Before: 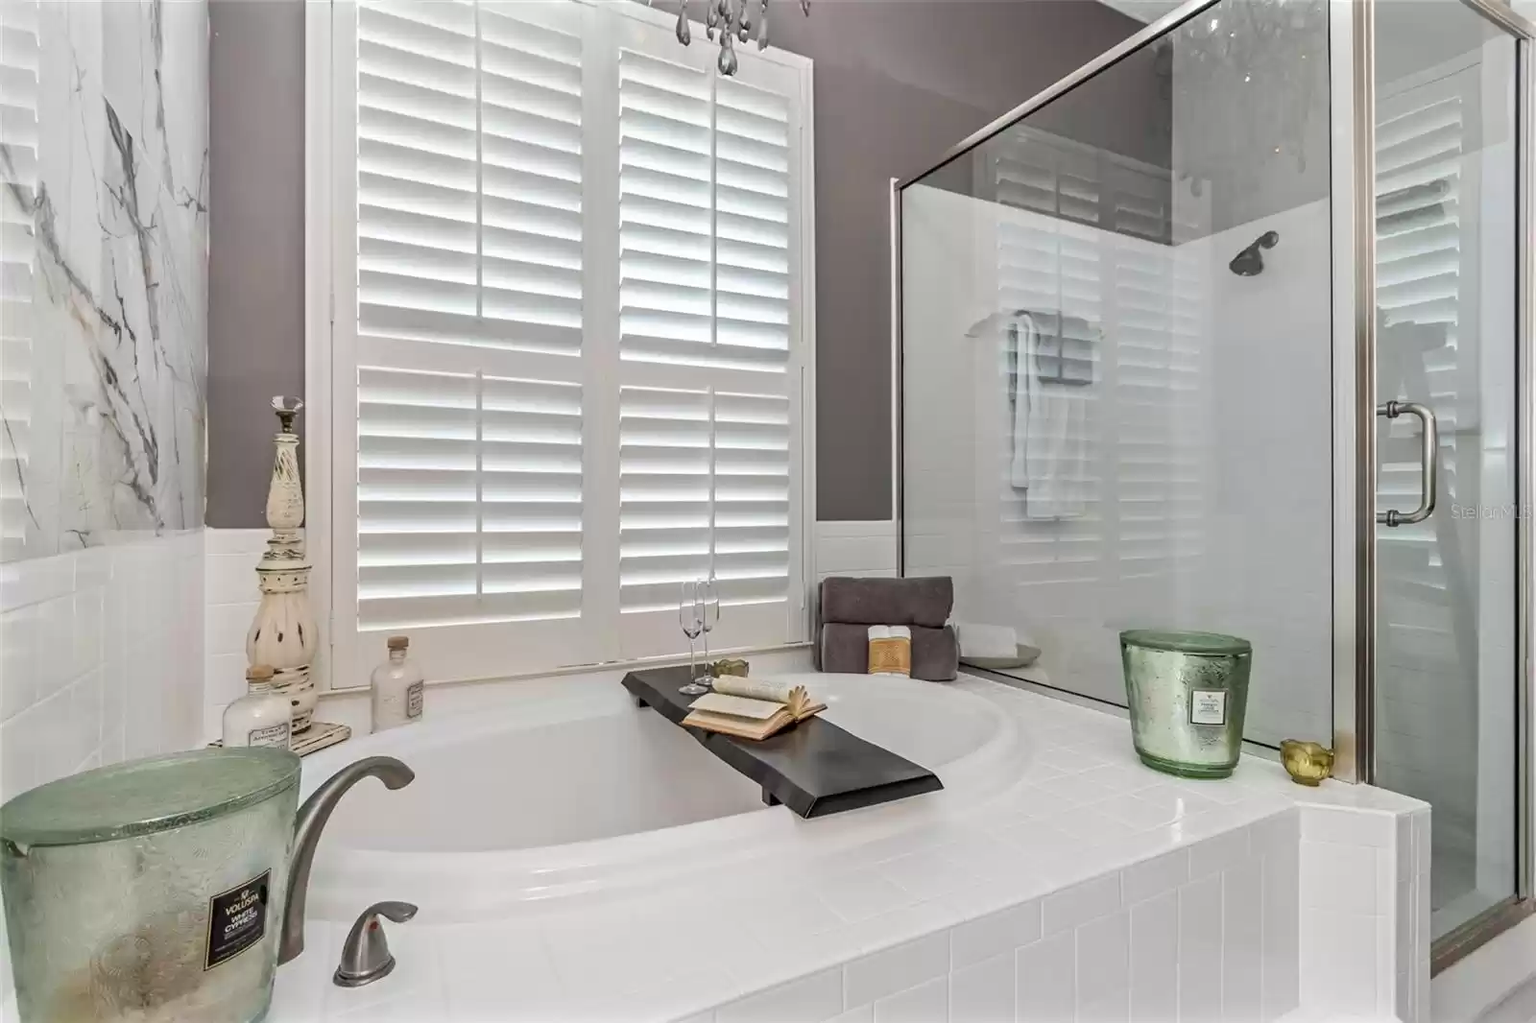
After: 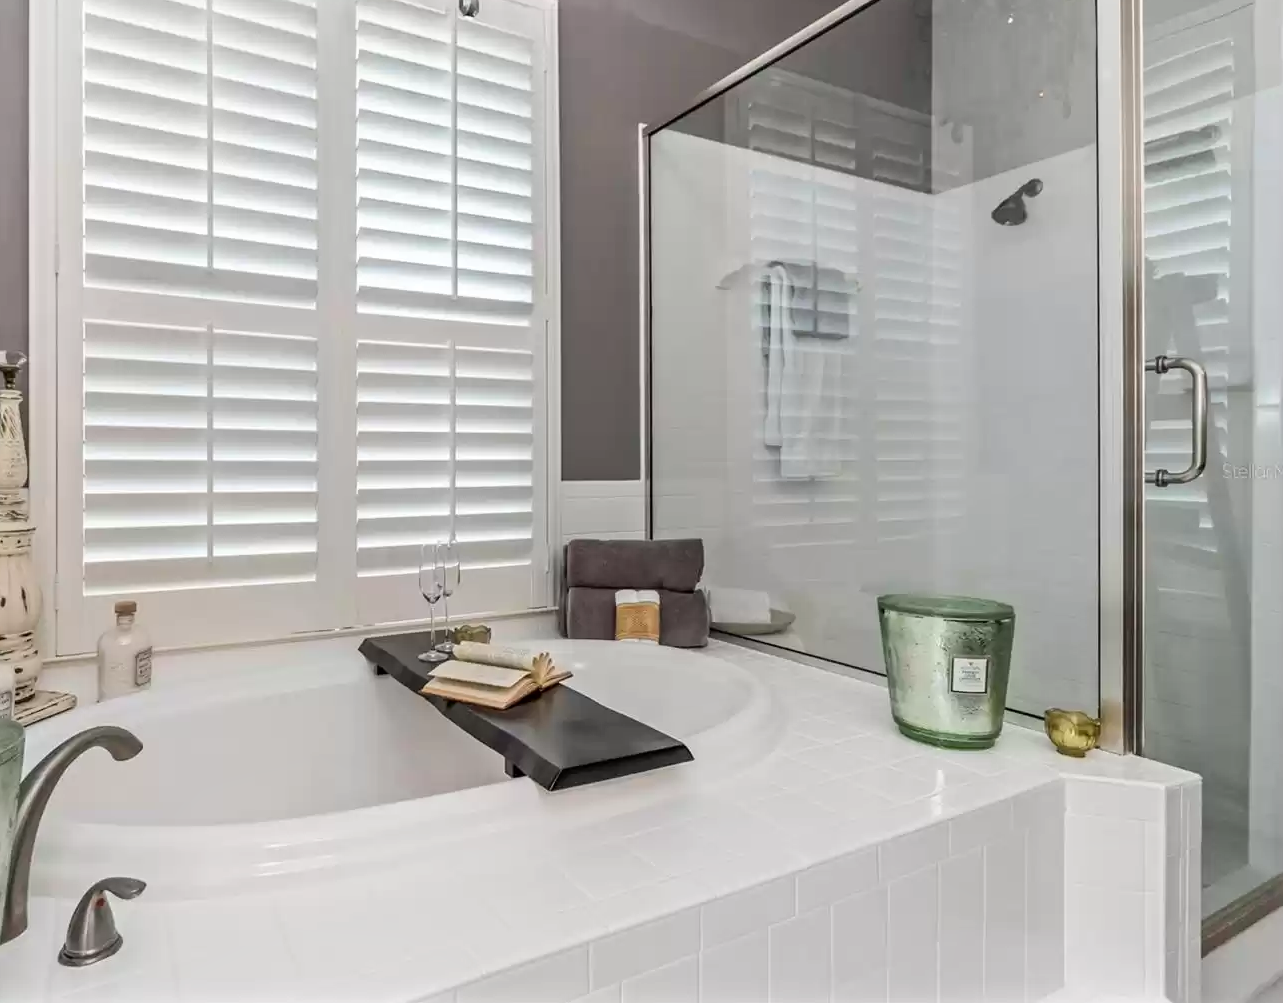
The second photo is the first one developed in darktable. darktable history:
shadows and highlights: shadows -29.12, highlights 29.41, highlights color adjustment 0.293%
crop and rotate: left 18.092%, top 5.833%, right 1.719%
